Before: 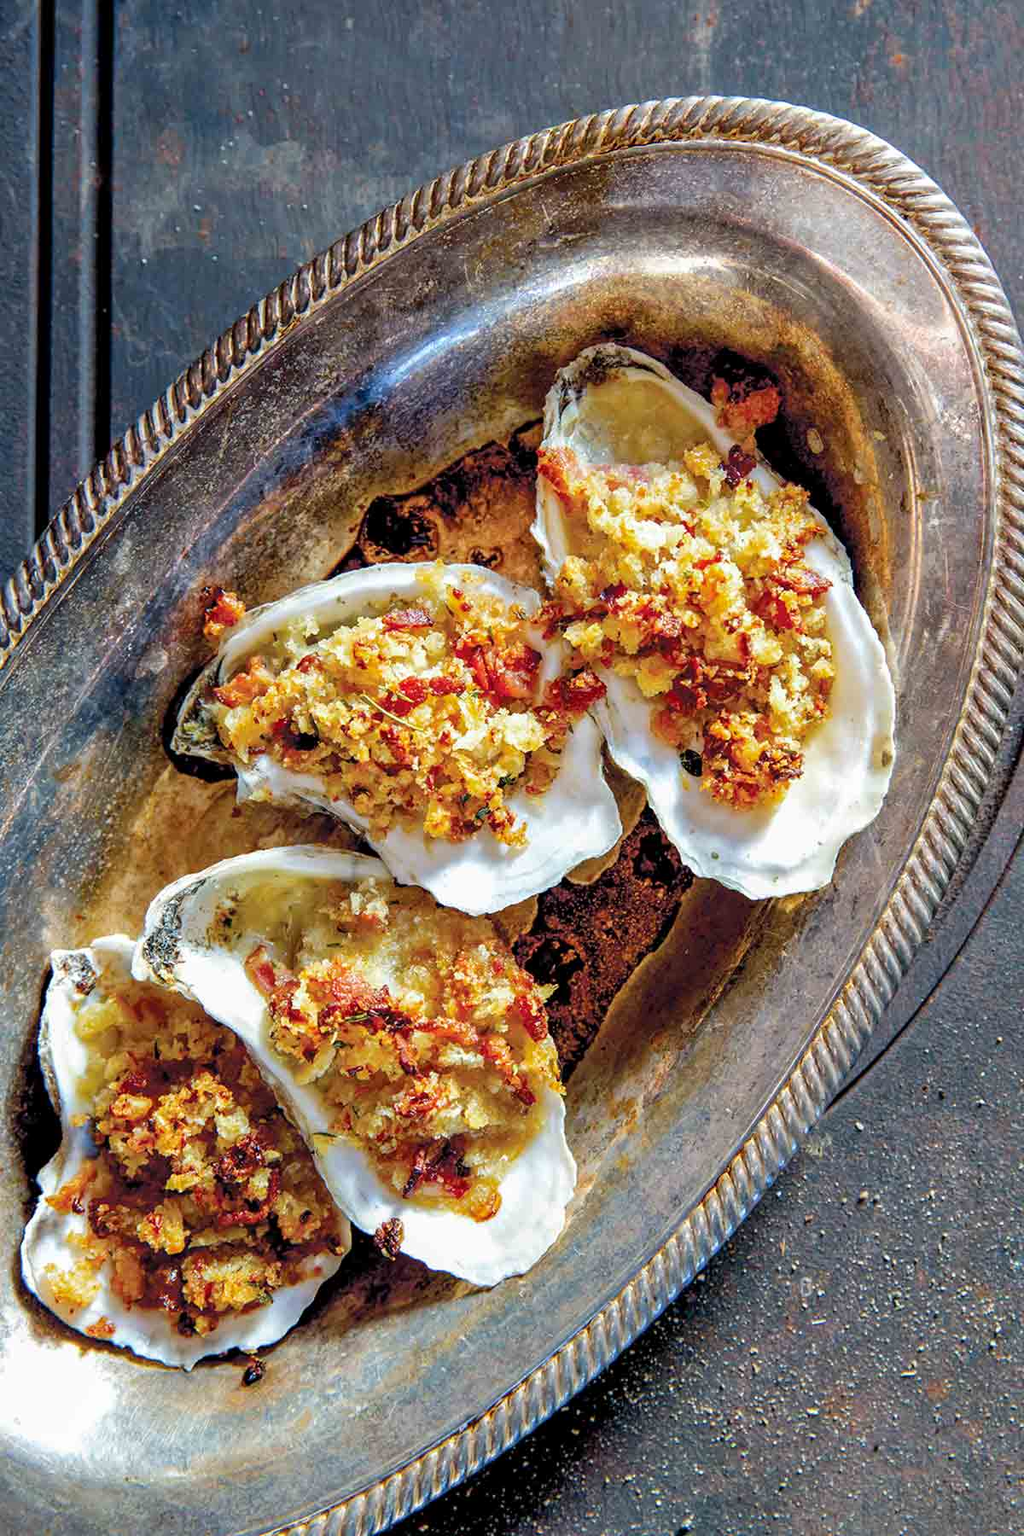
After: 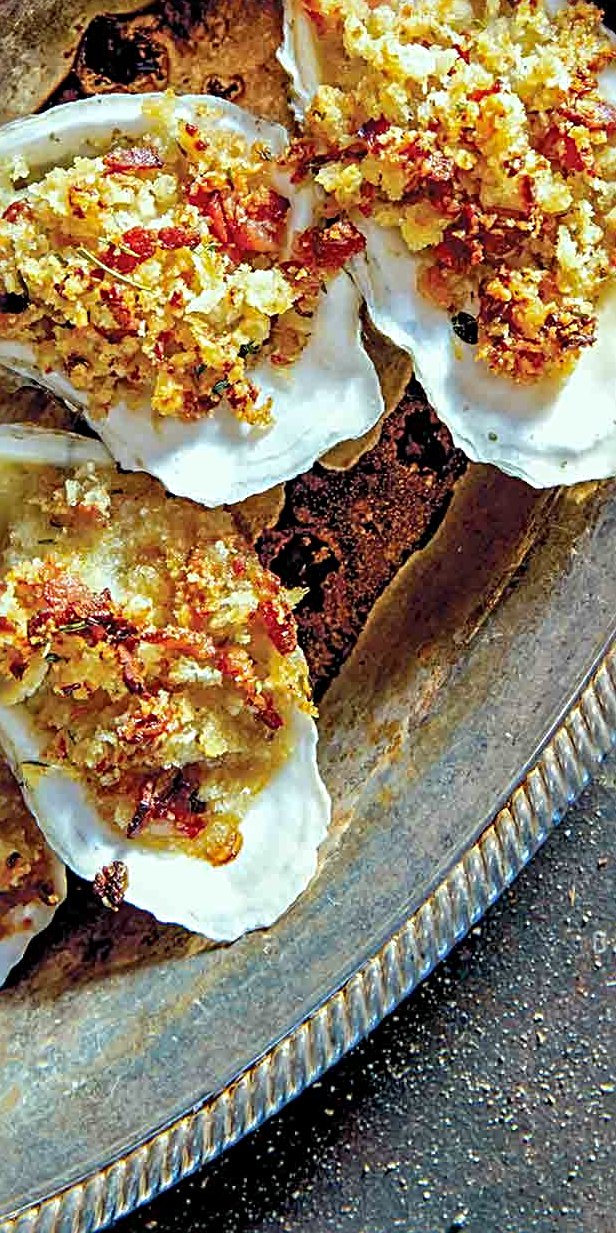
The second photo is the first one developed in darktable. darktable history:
color correction: highlights a* -6.58, highlights b* 0.415
crop and rotate: left 28.79%, top 31.454%, right 19.853%
sharpen: radius 3.976
